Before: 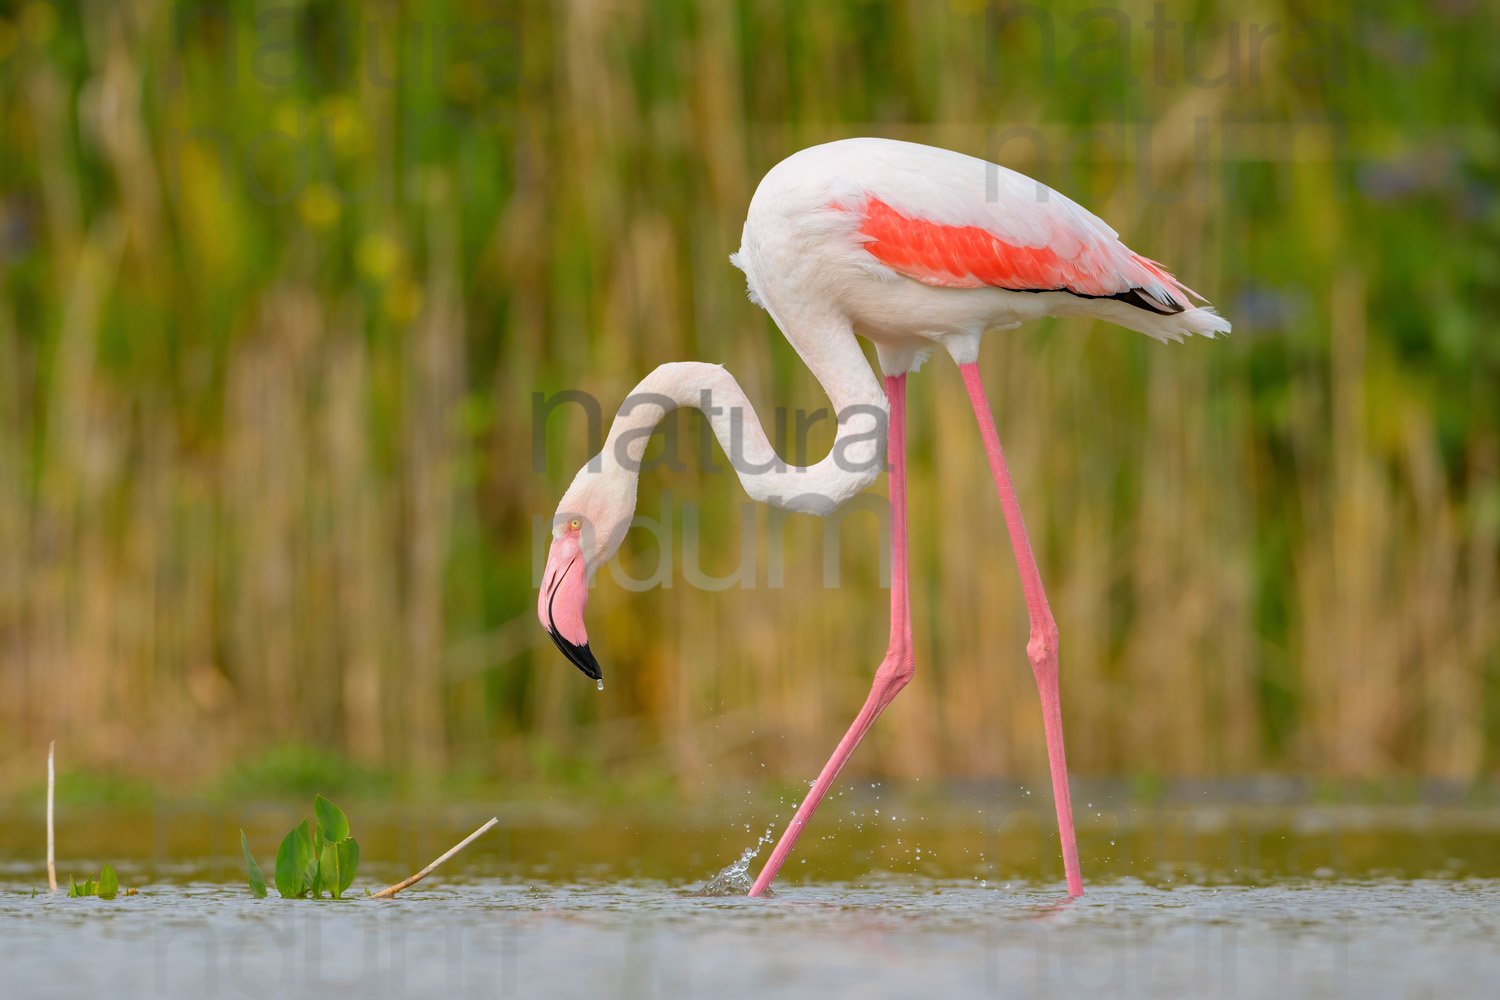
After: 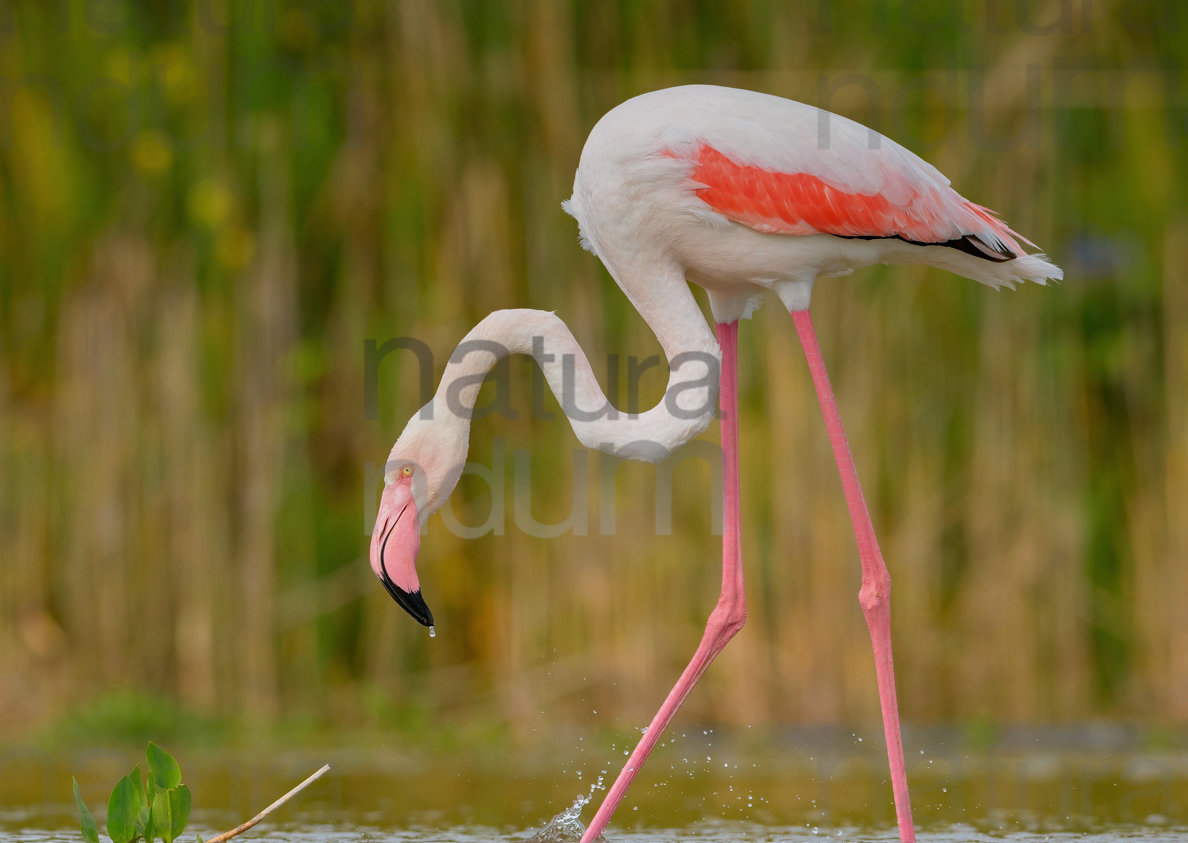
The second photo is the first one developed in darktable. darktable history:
graduated density: on, module defaults
crop: left 11.225%, top 5.381%, right 9.565%, bottom 10.314%
levels: levels [0, 0.51, 1]
